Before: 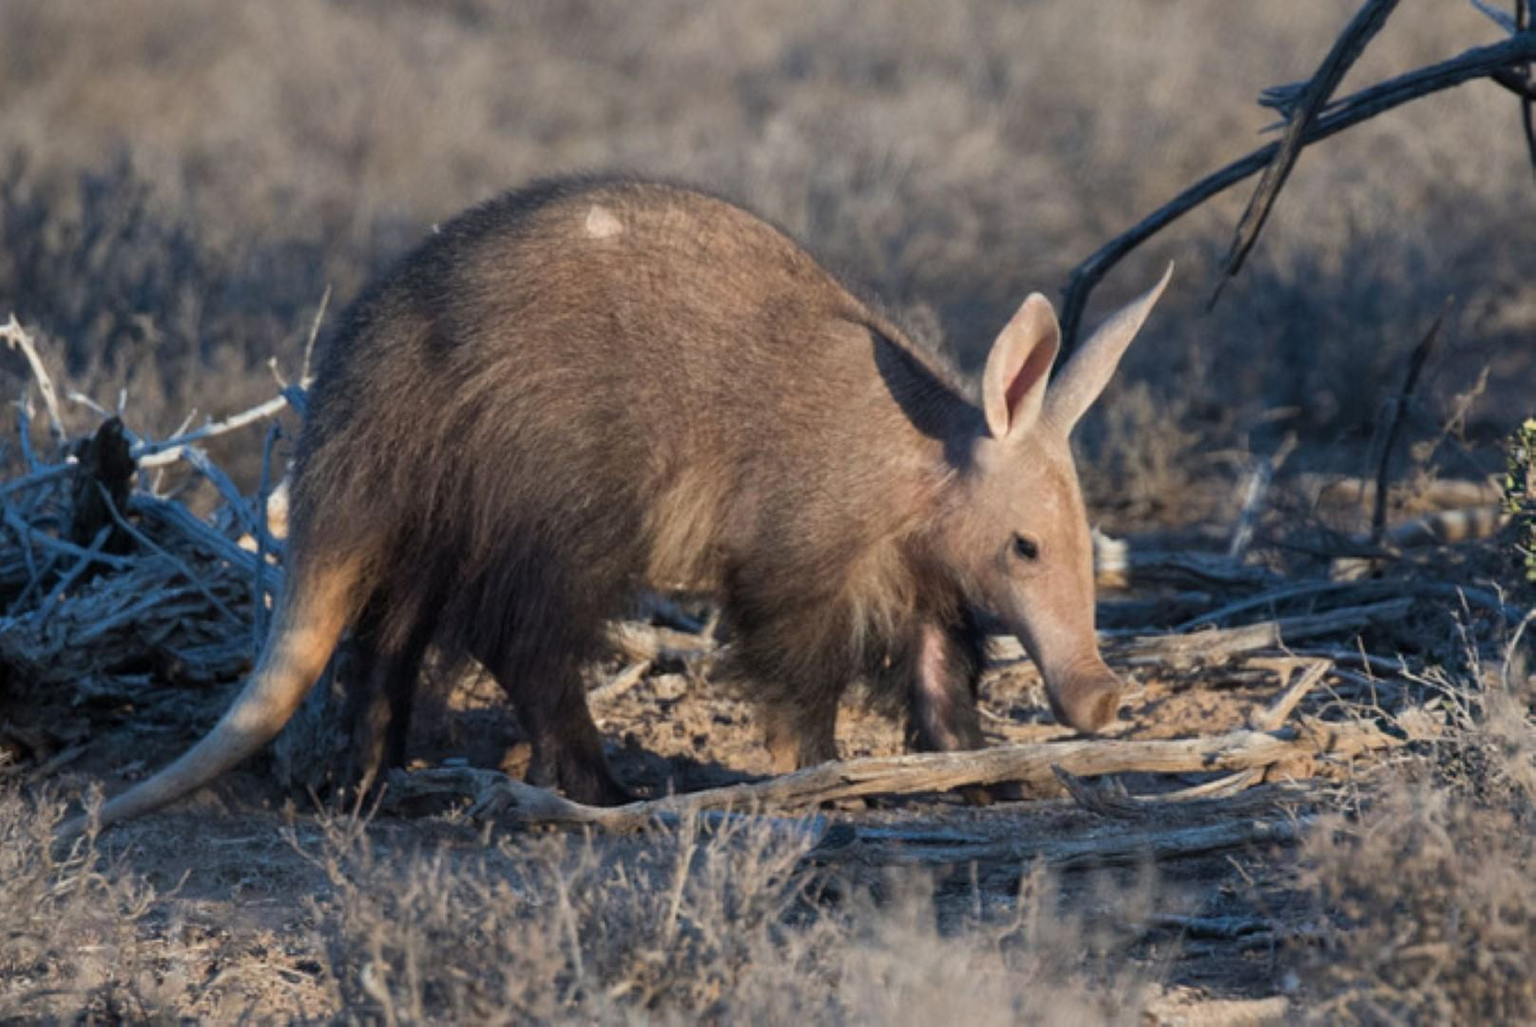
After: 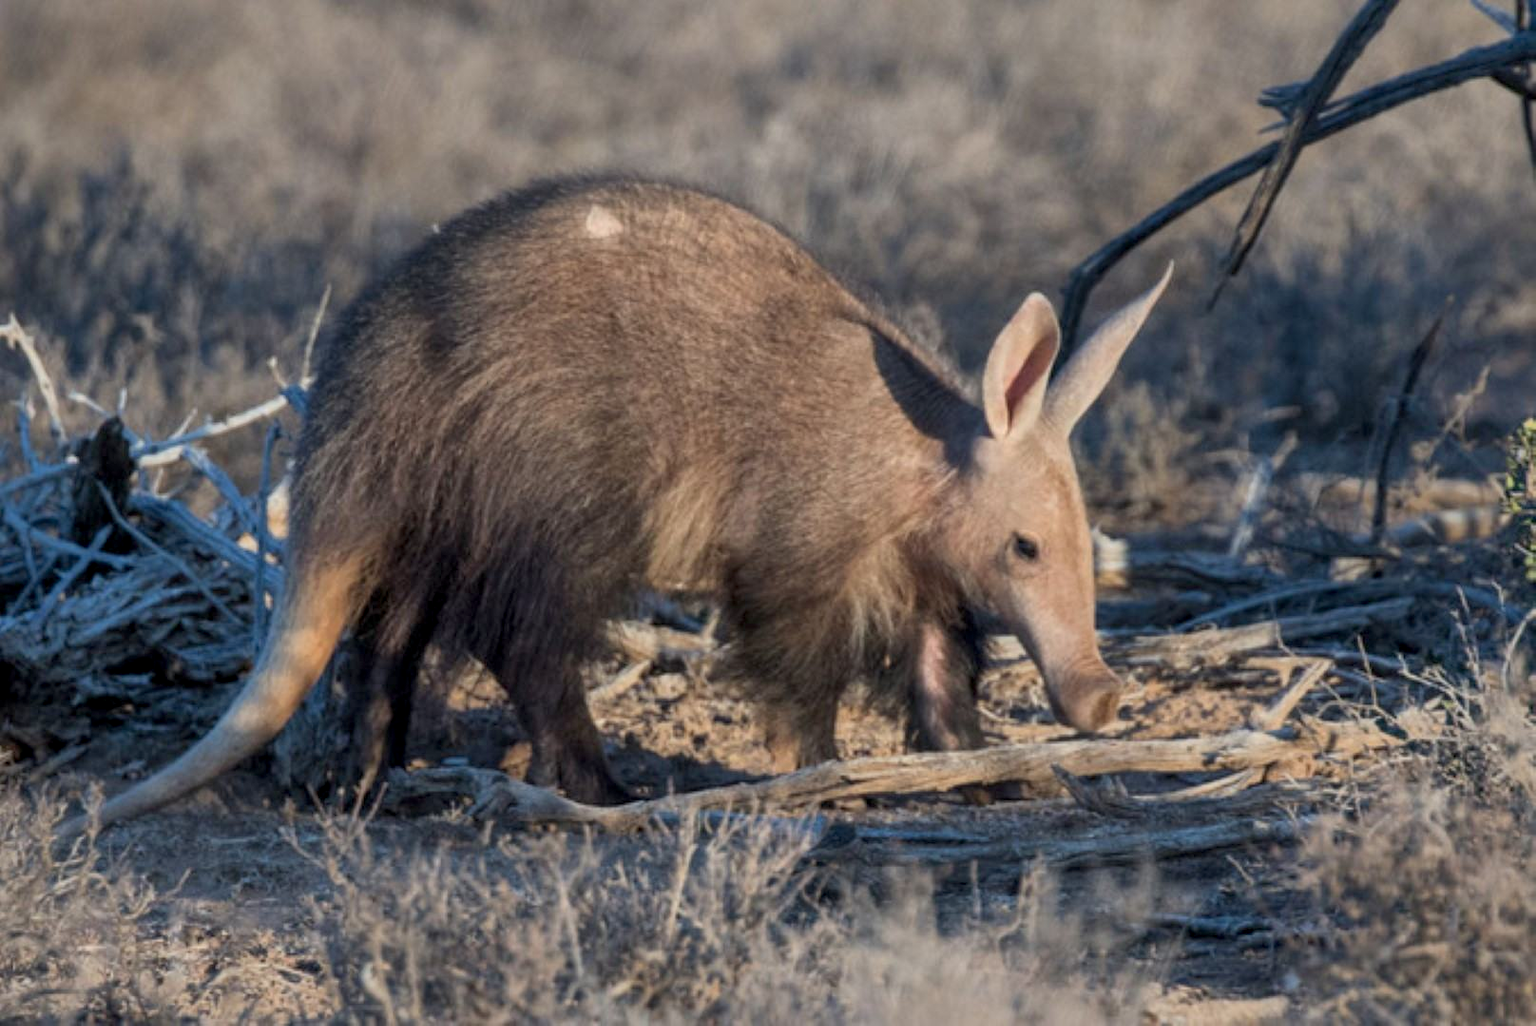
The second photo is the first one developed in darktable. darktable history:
shadows and highlights: highlights -59.79
local contrast: on, module defaults
